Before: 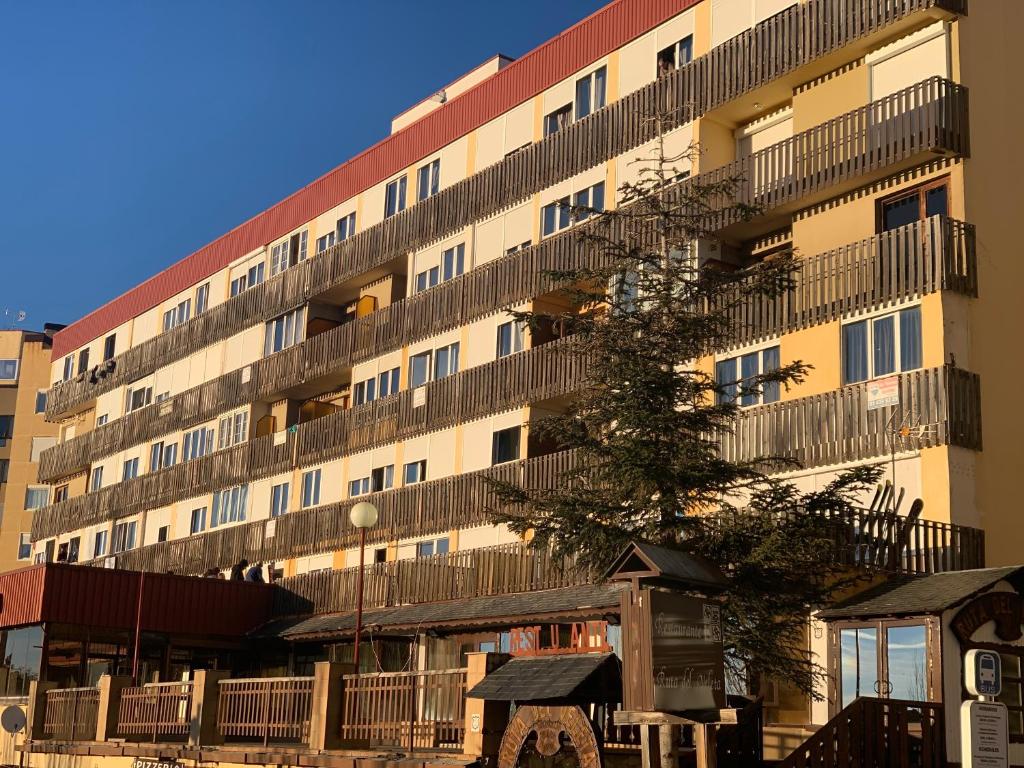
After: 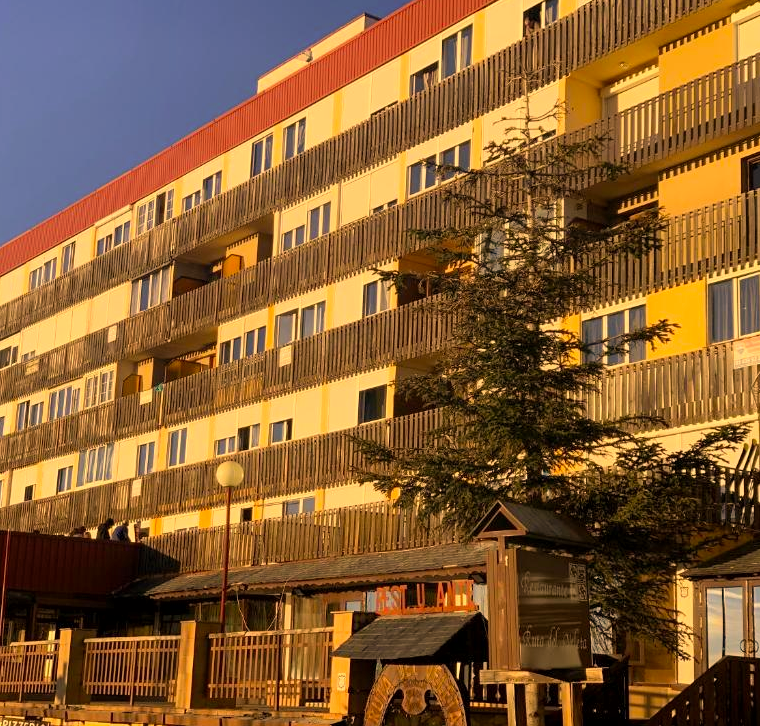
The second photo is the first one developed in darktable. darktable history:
exposure: black level correction 0.002, compensate exposure bias true, compensate highlight preservation false
crop and rotate: left 13.123%, top 5.379%, right 12.631%
color correction: highlights a* 14.78, highlights b* 31.39
contrast brightness saturation: contrast 0.032, brightness 0.066, saturation 0.125
